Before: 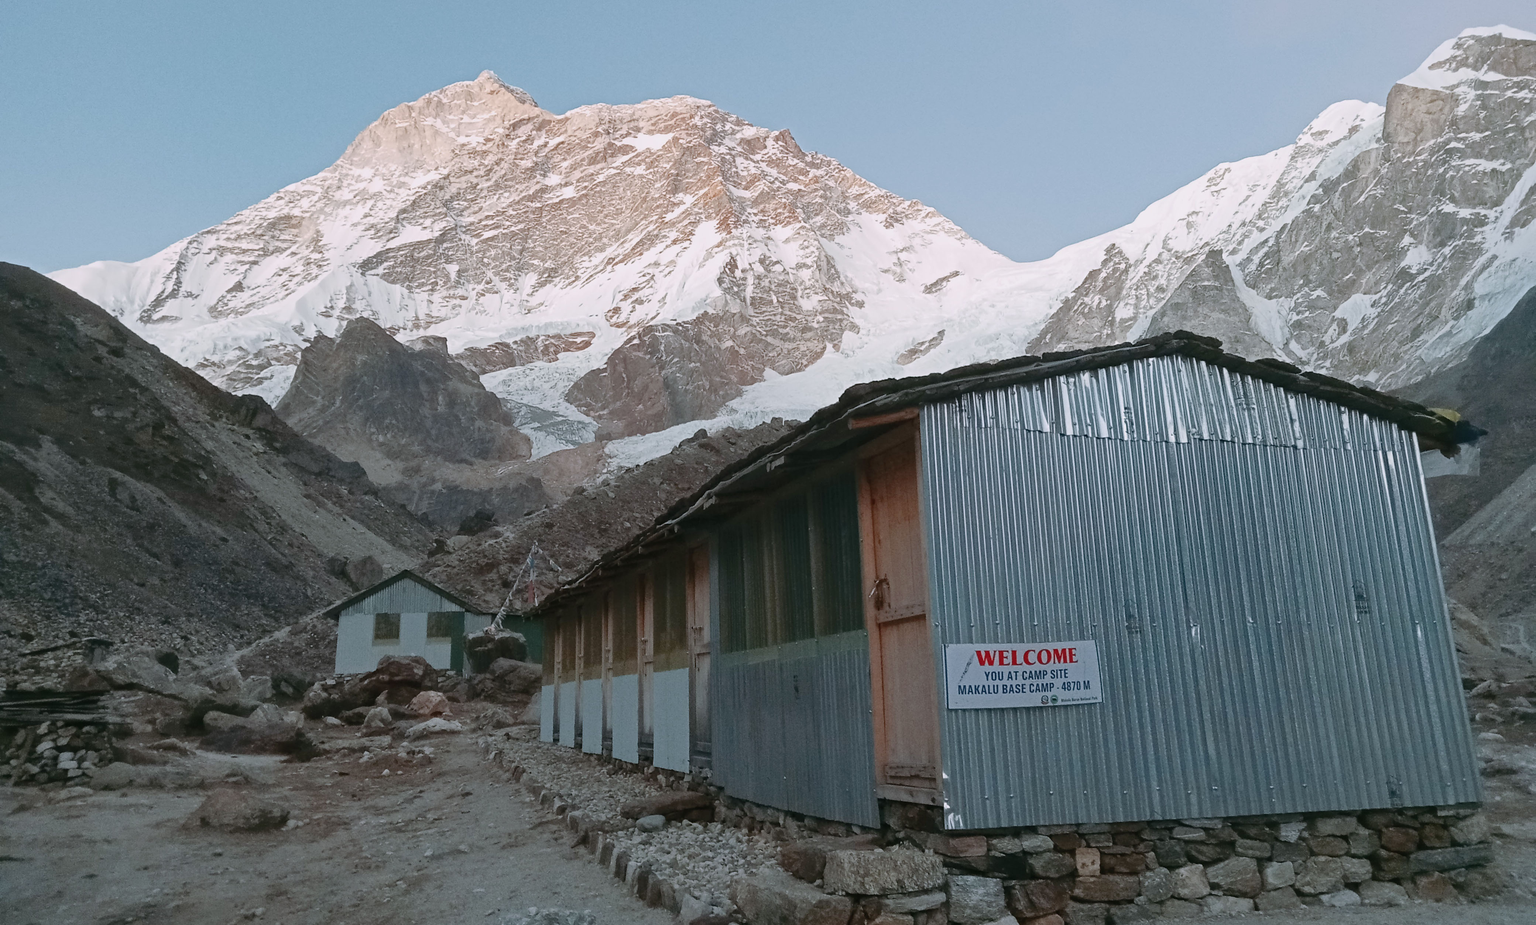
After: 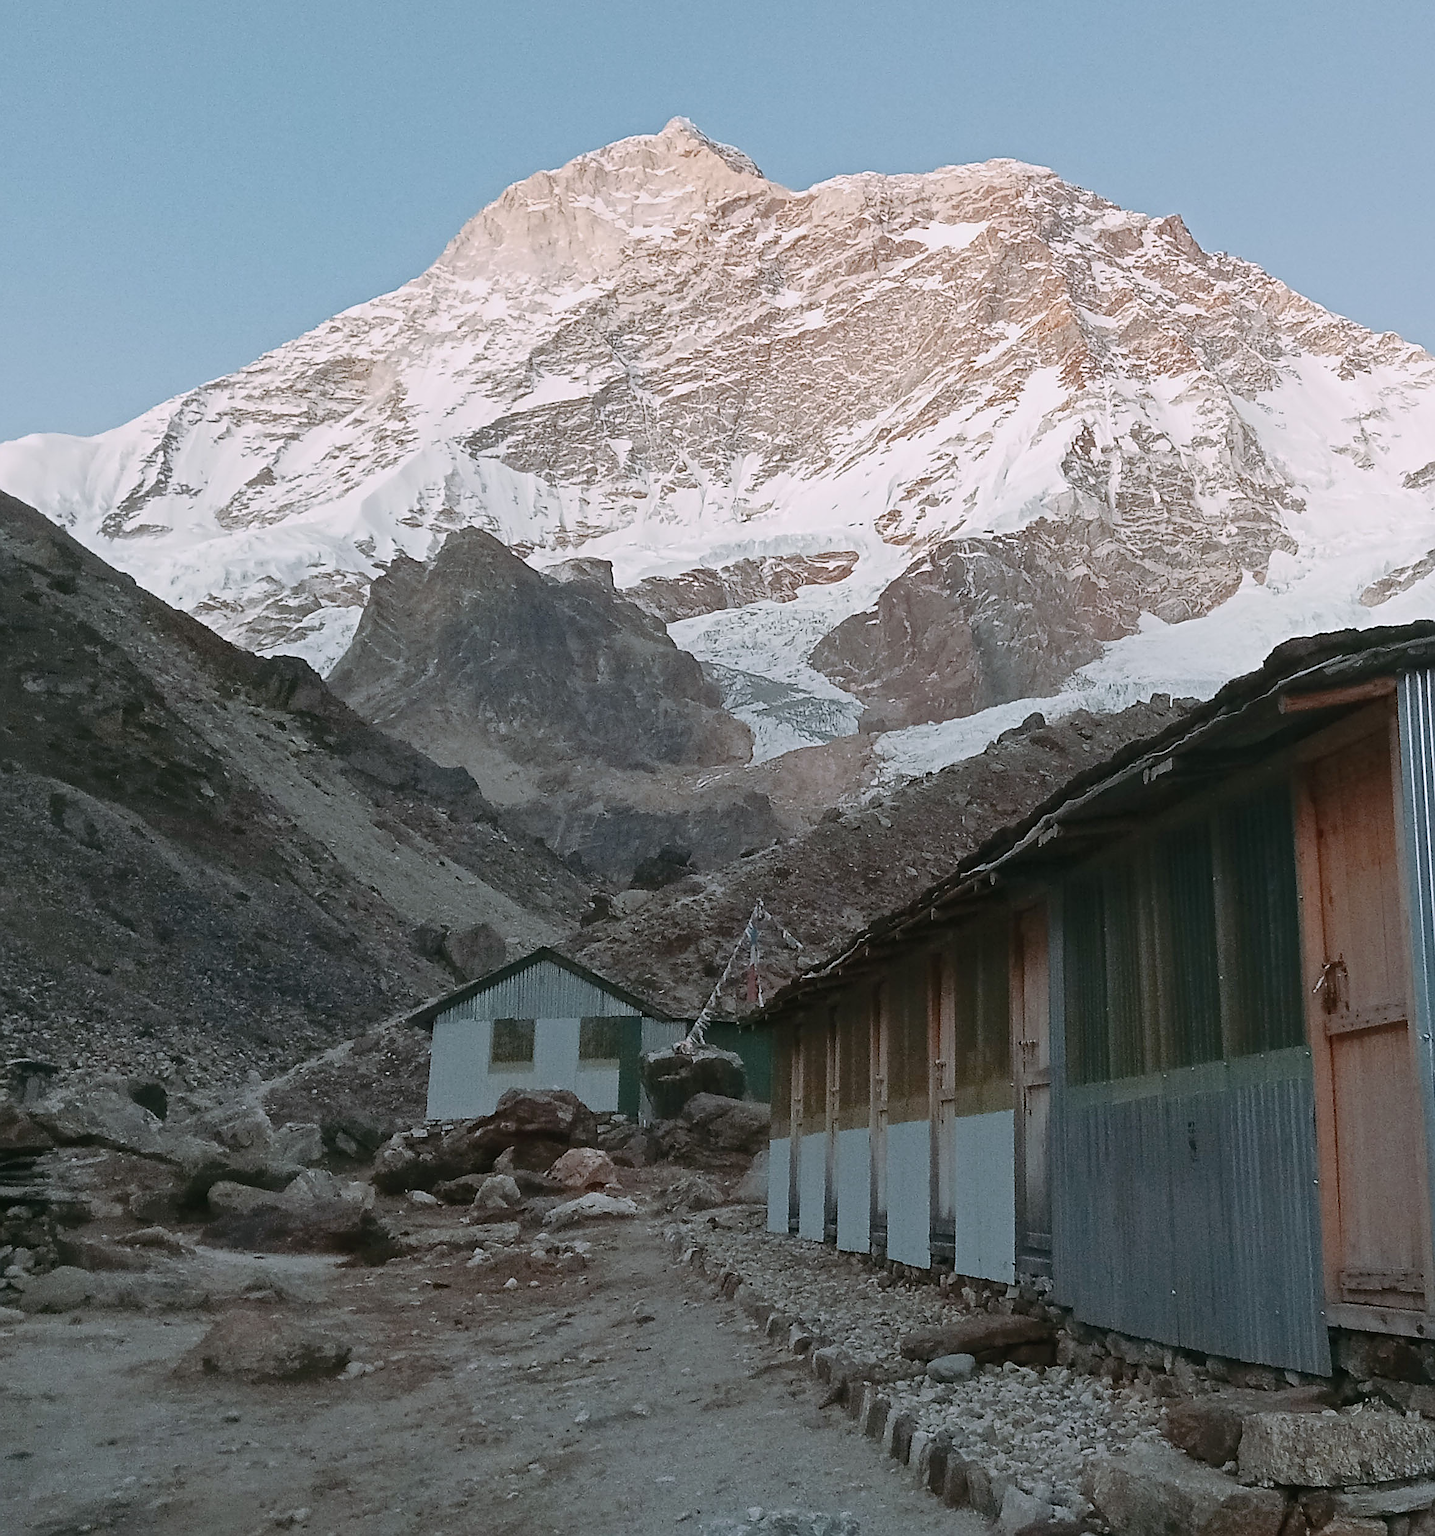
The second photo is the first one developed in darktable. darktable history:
sharpen: radius 1.4, amount 1.25, threshold 0.7
crop: left 5.114%, right 38.589%
